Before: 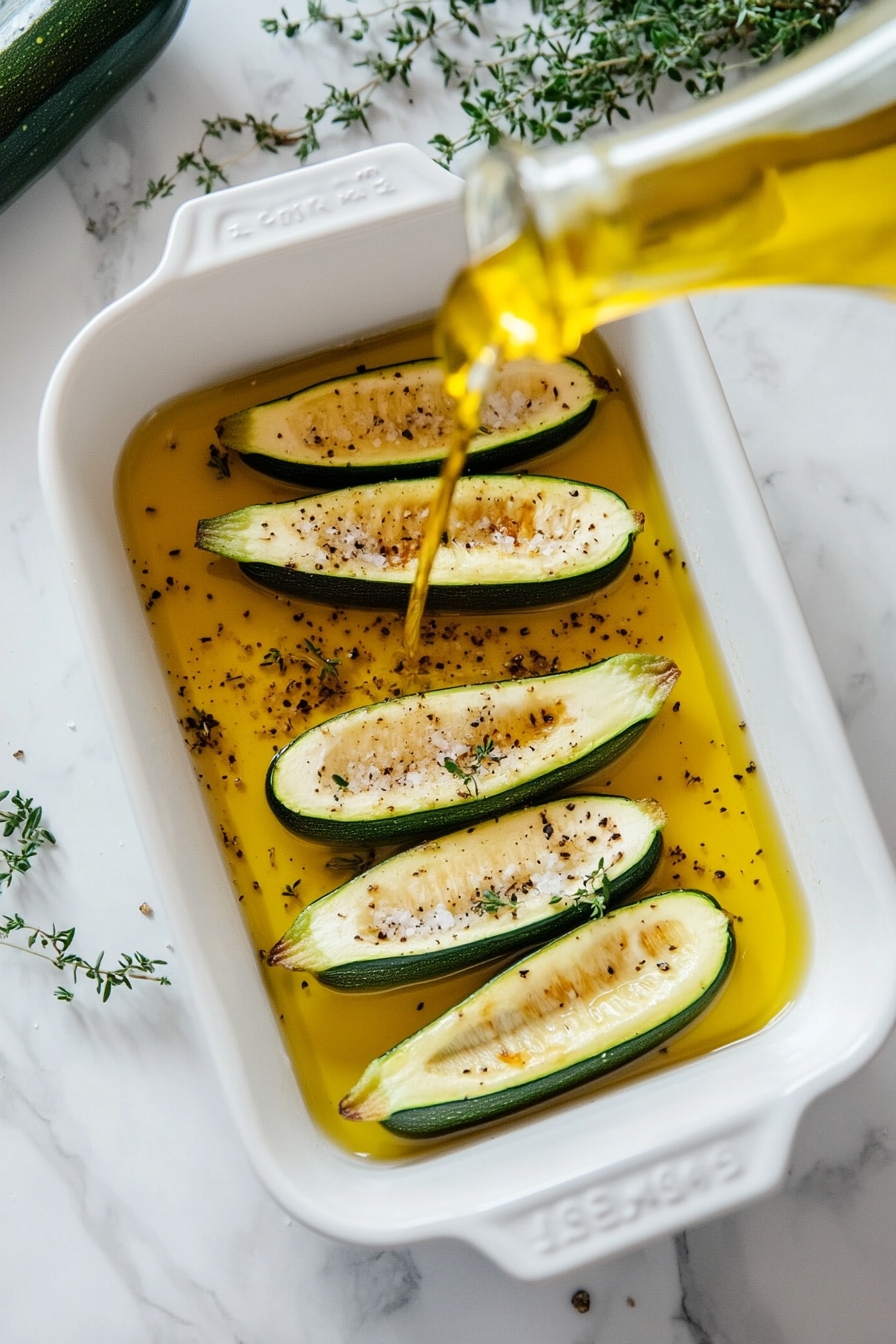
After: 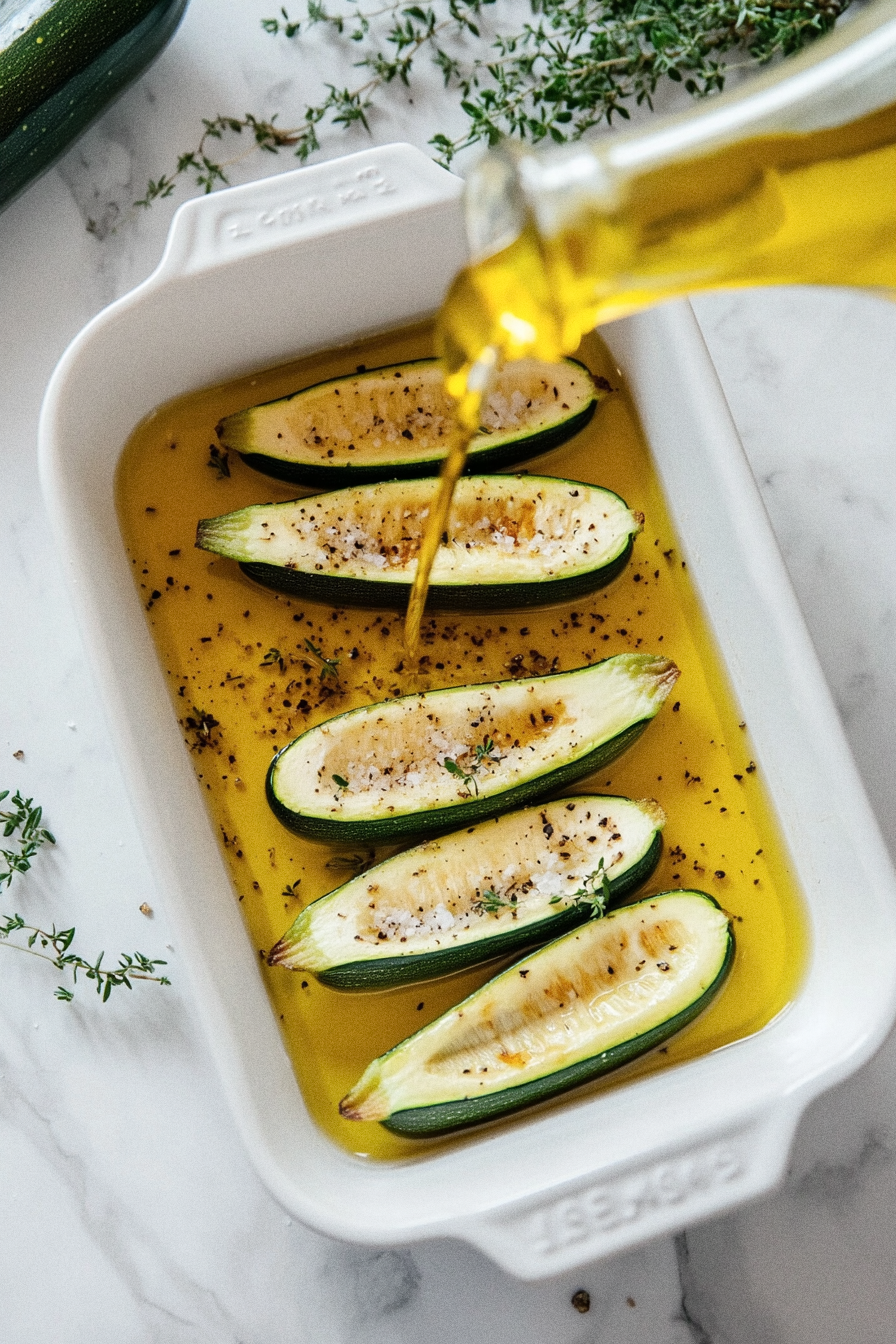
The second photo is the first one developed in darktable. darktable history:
grain: coarseness 3.21 ISO
contrast brightness saturation: saturation -0.05
